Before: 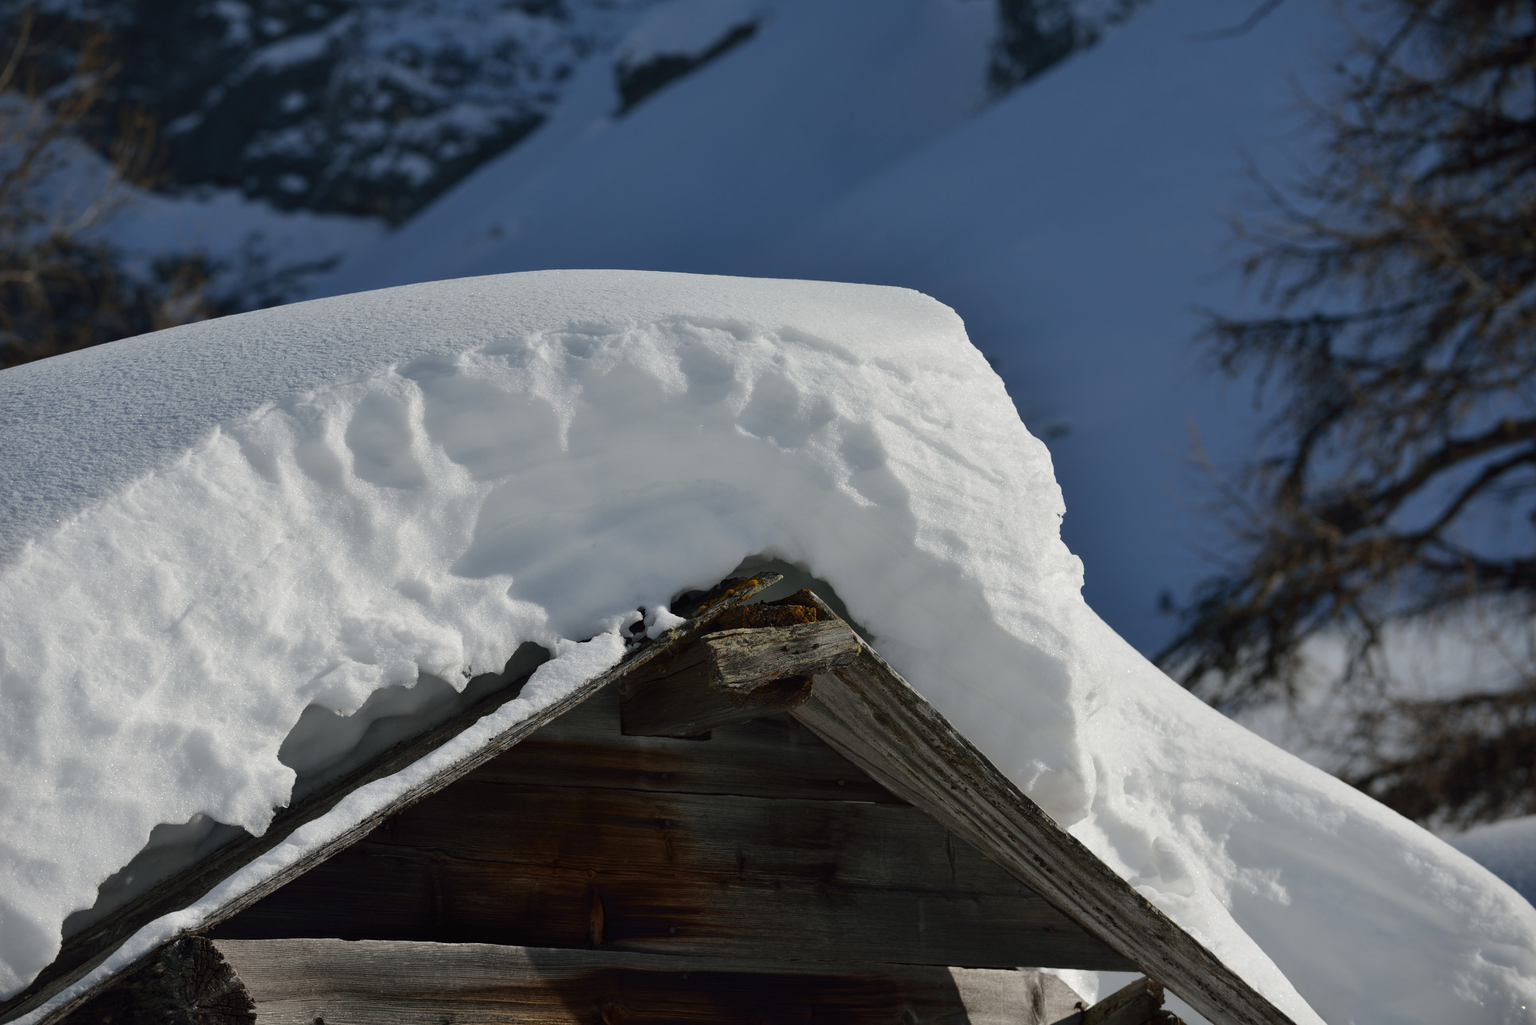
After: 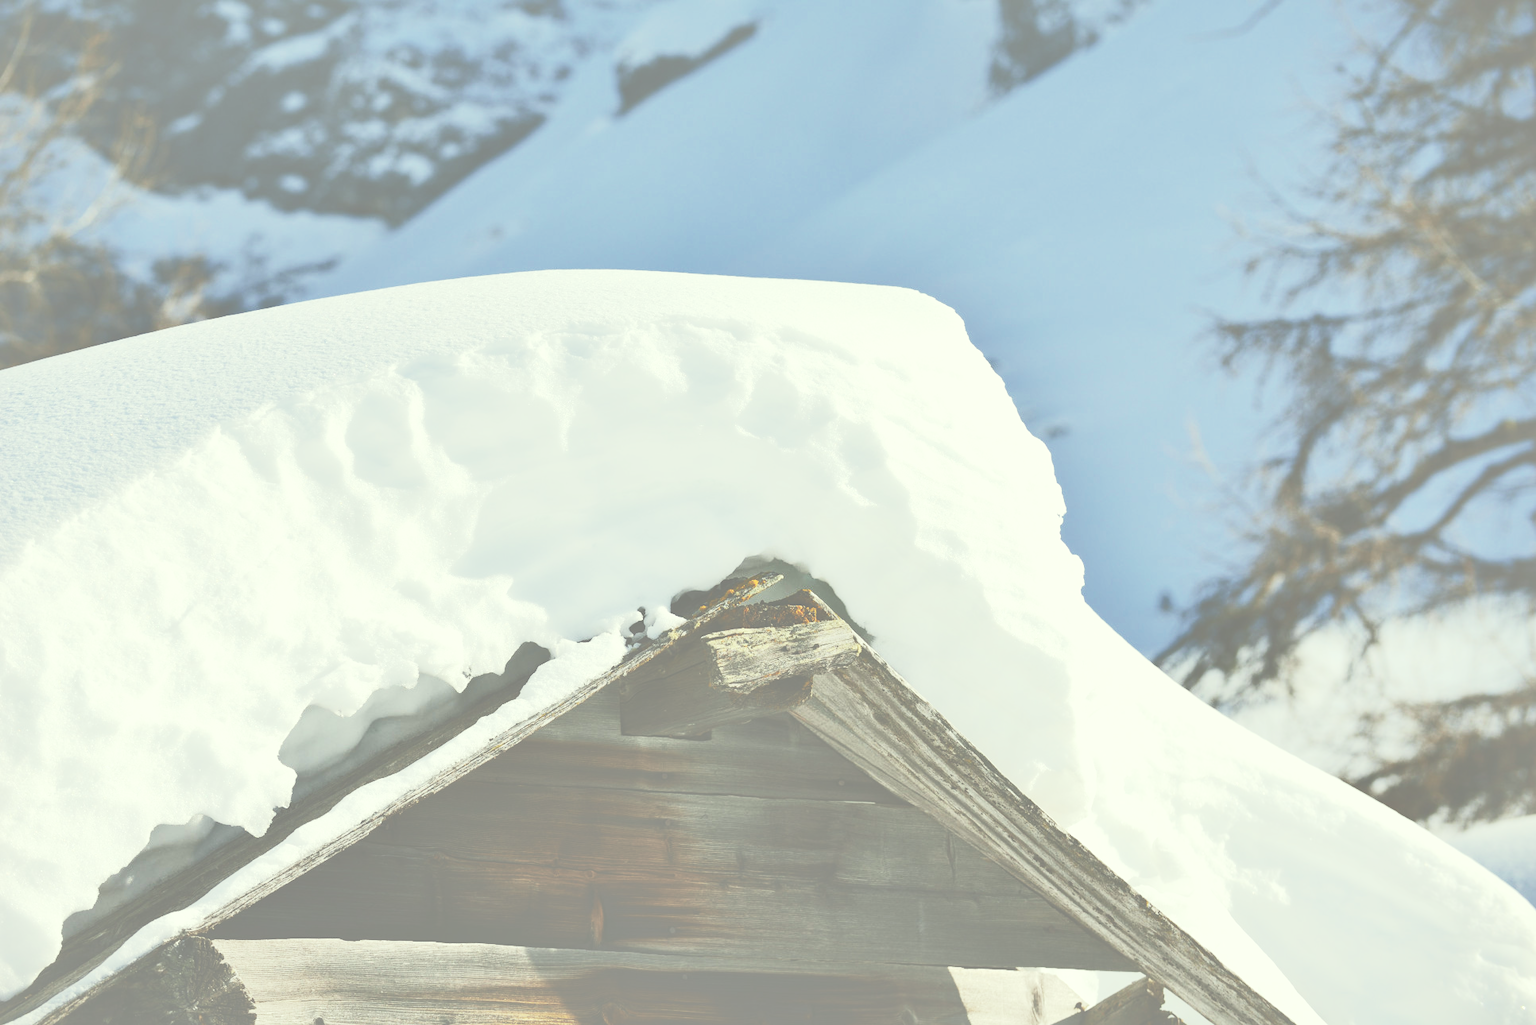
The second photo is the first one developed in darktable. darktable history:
base curve: curves: ch0 [(0, 0) (0.028, 0.03) (0.121, 0.232) (0.46, 0.748) (0.859, 0.968) (1, 1)], preserve colors none
tone equalizer: -8 EV 1.97 EV, -7 EV 1.99 EV, -6 EV 2 EV, -5 EV 2 EV, -4 EV 2 EV, -3 EV 1.49 EV, -2 EV 0.99 EV, -1 EV 0.496 EV, edges refinement/feathering 500, mask exposure compensation -1.57 EV, preserve details no
shadows and highlights: on, module defaults
exposure: black level correction -0.042, exposure 0.064 EV, compensate highlight preservation false
color correction: highlights a* -4.5, highlights b* 7.21
